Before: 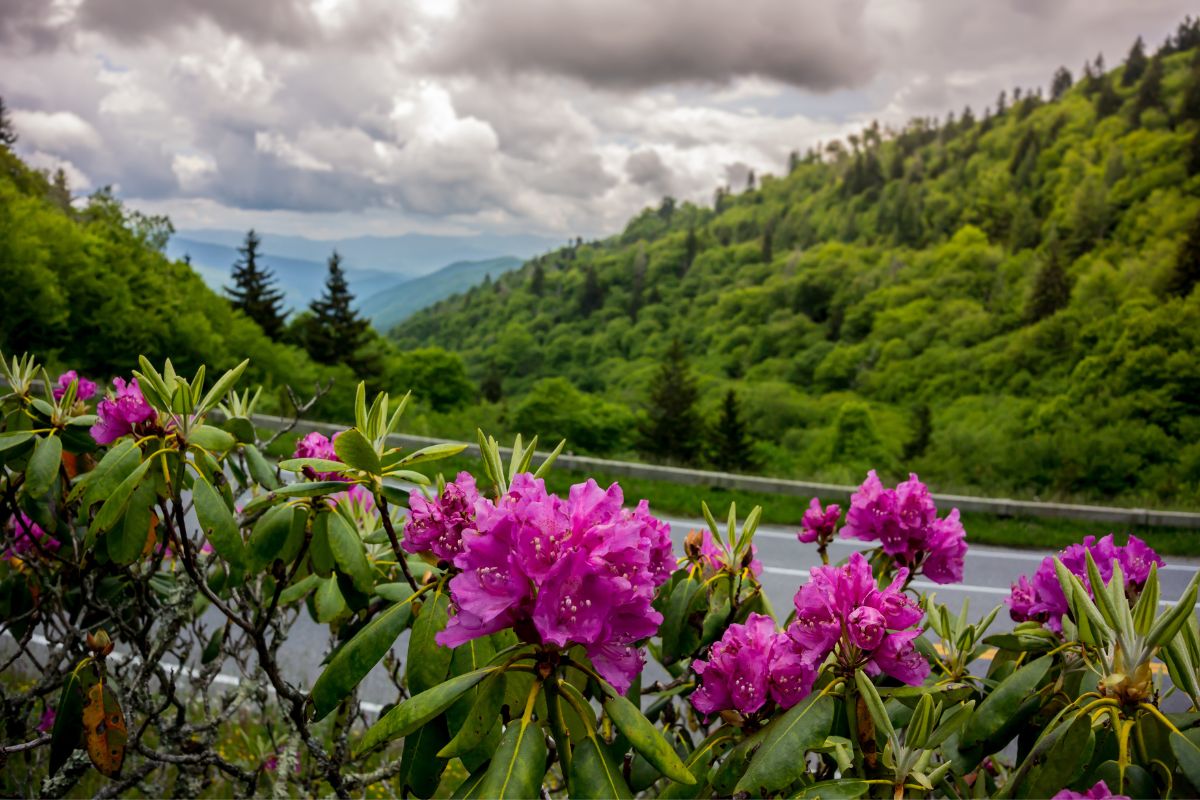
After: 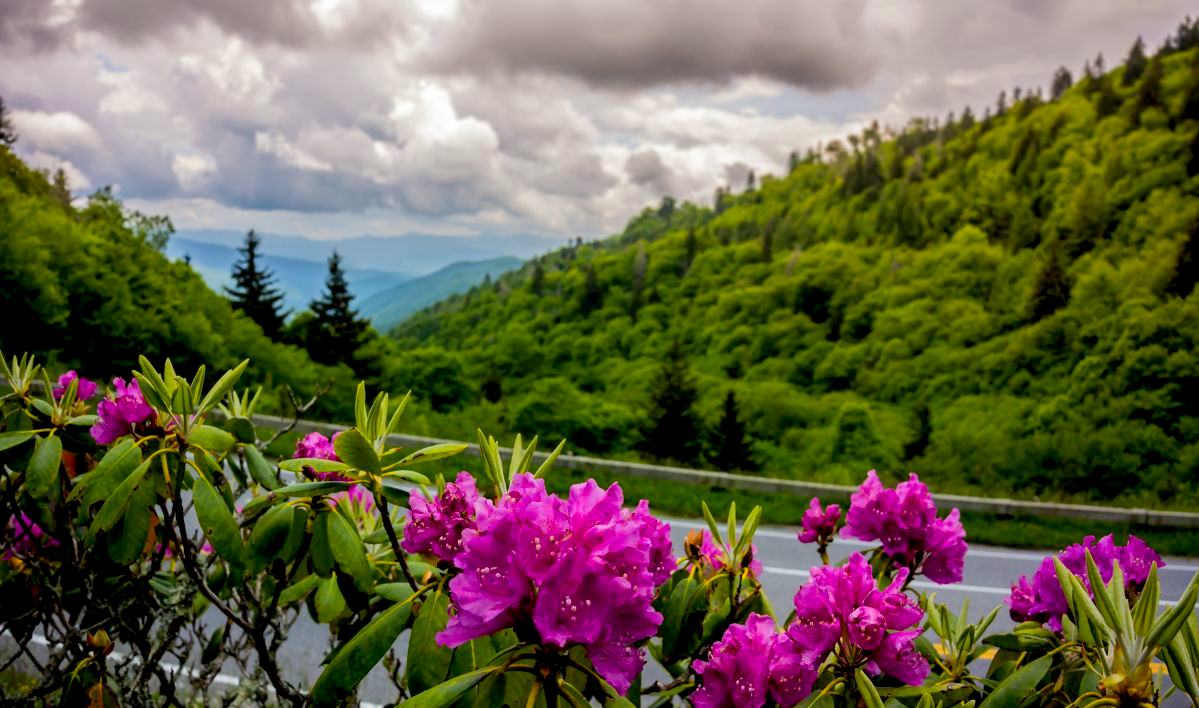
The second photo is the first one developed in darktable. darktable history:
exposure: black level correction 0.01, exposure 0.011 EV, compensate highlight preservation false
color balance rgb: perceptual saturation grading › global saturation 20%, global vibrance 20%
crop and rotate: top 0%, bottom 11.49%
